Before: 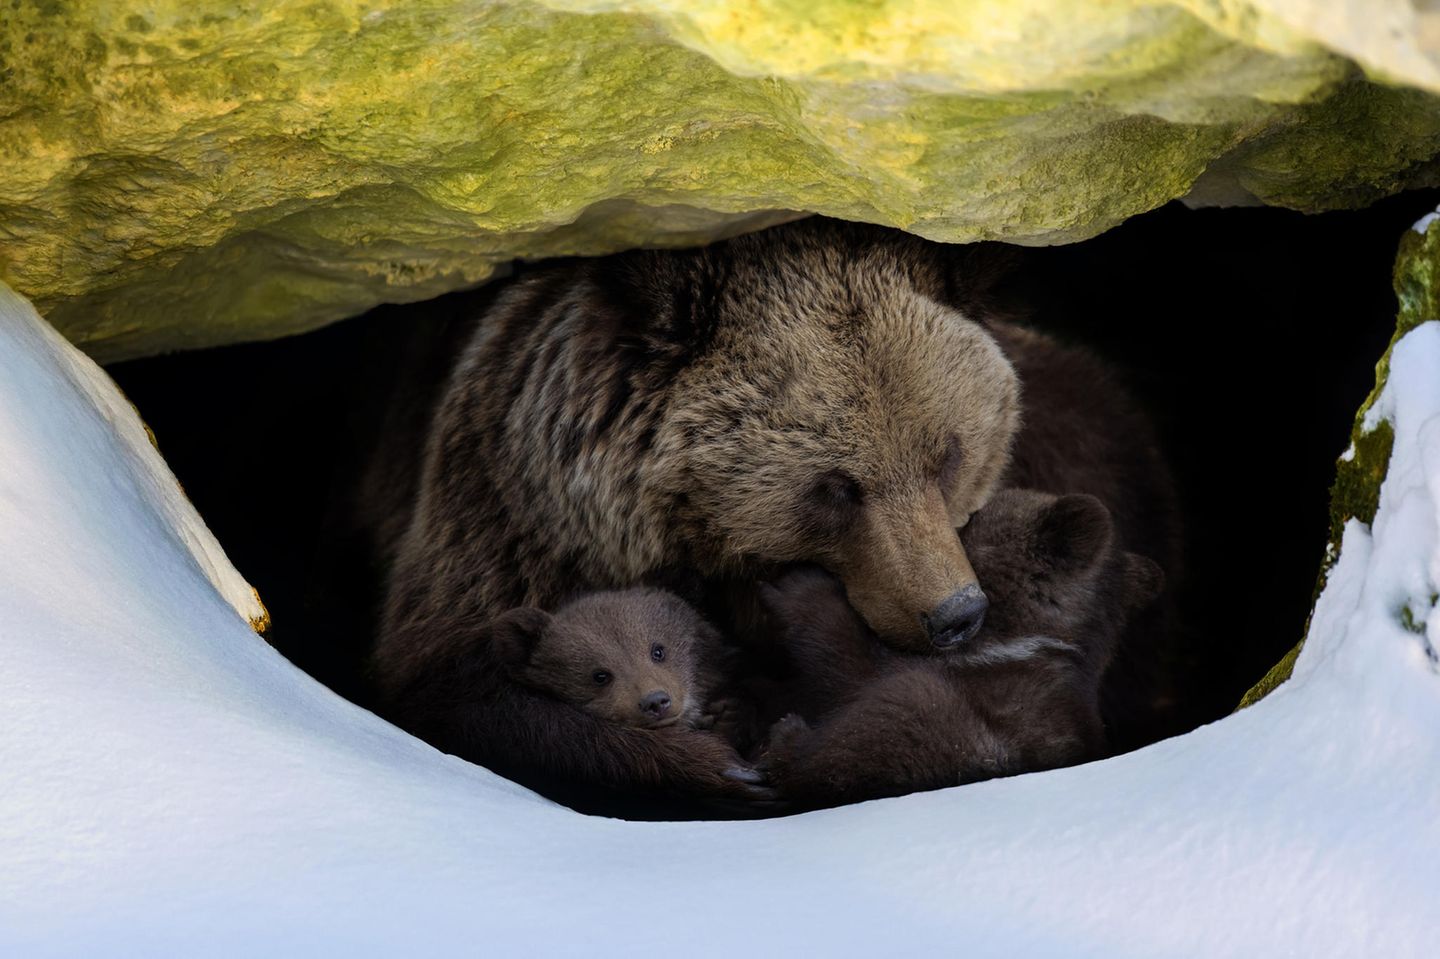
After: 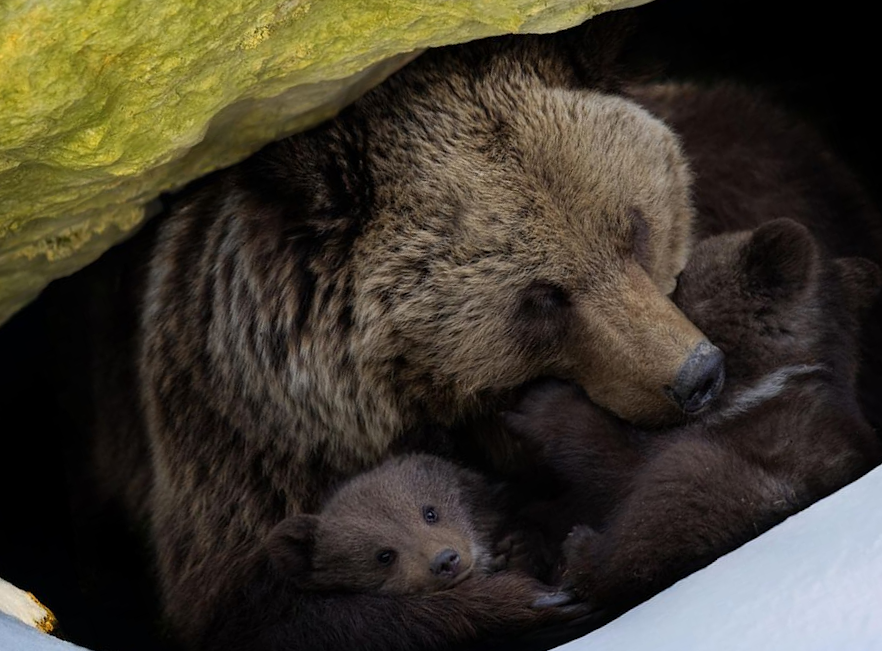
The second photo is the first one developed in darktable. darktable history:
crop and rotate: angle 20.08°, left 6.732%, right 4.138%, bottom 1.143%
